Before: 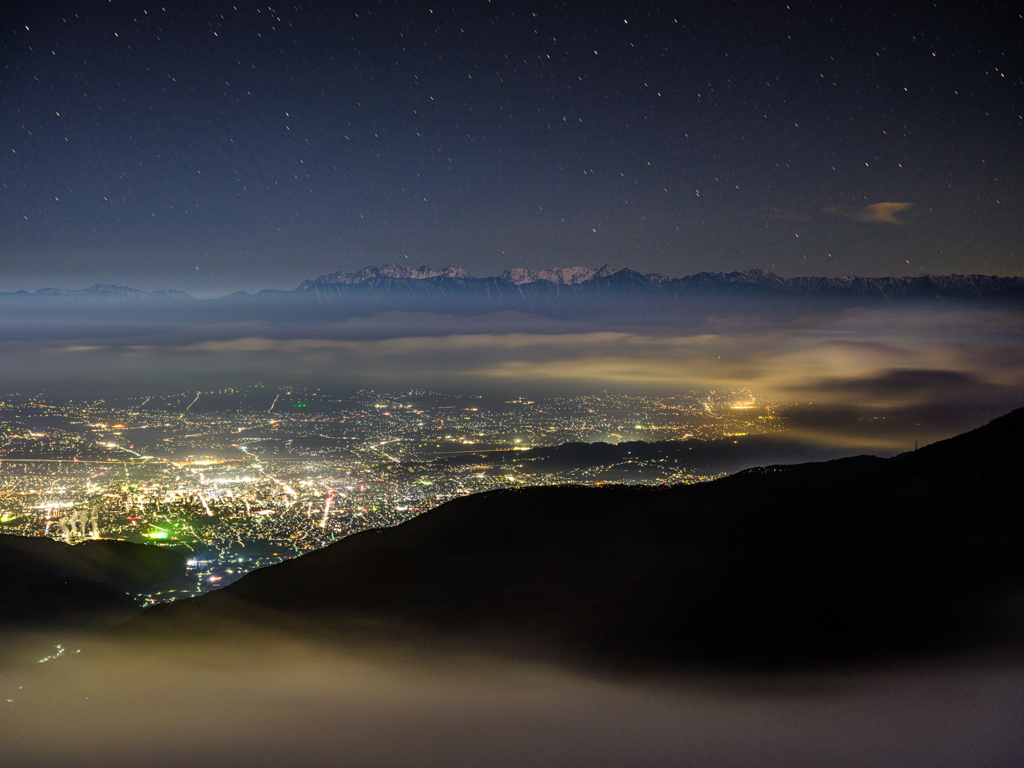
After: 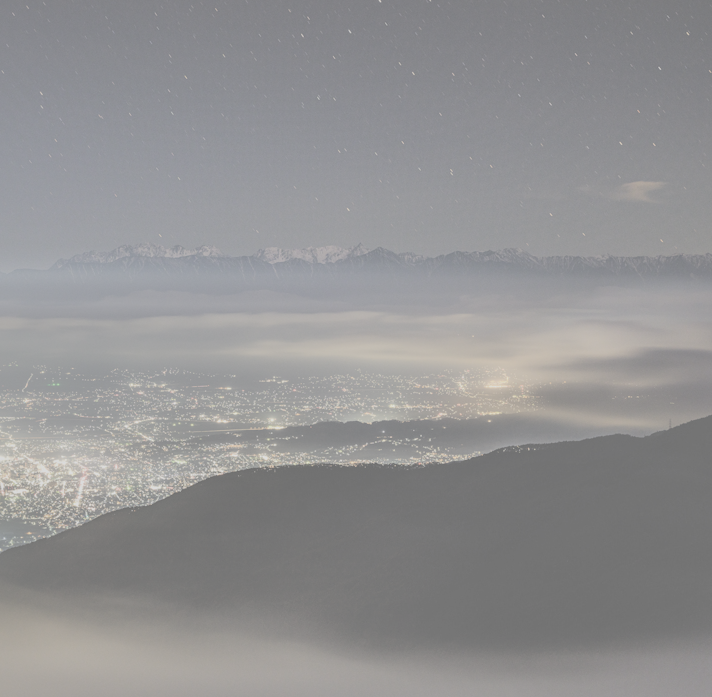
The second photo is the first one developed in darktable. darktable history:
shadows and highlights: on, module defaults
crop and rotate: left 24.034%, top 2.838%, right 6.406%, bottom 6.299%
contrast brightness saturation: contrast -0.32, brightness 0.75, saturation -0.78
color balance rgb: perceptual saturation grading › global saturation -0.31%, global vibrance -8%, contrast -13%, saturation formula JzAzBz (2021)
